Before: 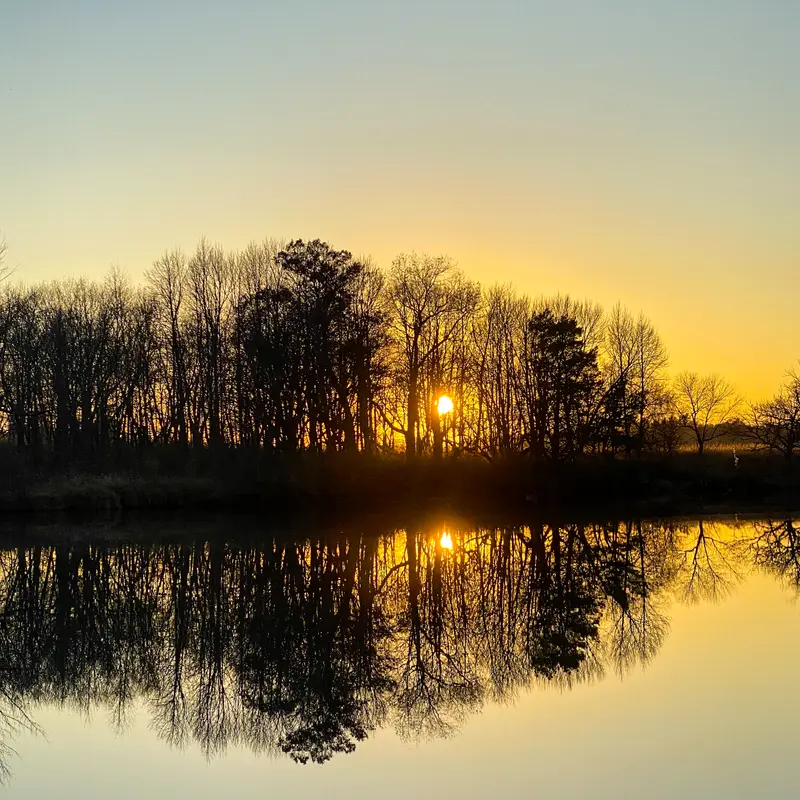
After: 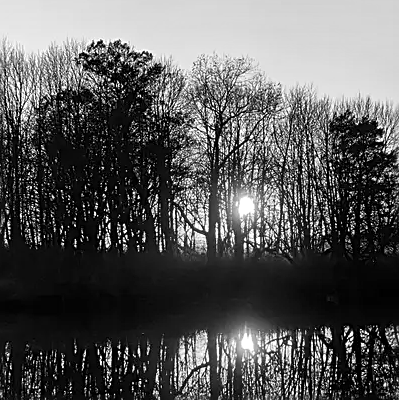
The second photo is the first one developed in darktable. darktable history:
color balance rgb: linear chroma grading › global chroma 9%, perceptual saturation grading › global saturation 36%, perceptual saturation grading › shadows 35%, perceptual brilliance grading › global brilliance 15%, perceptual brilliance grading › shadows -35%, global vibrance 15%
sharpen: on, module defaults
crop: left 25%, top 25%, right 25%, bottom 25%
monochrome: on, module defaults
color balance: contrast -15%
